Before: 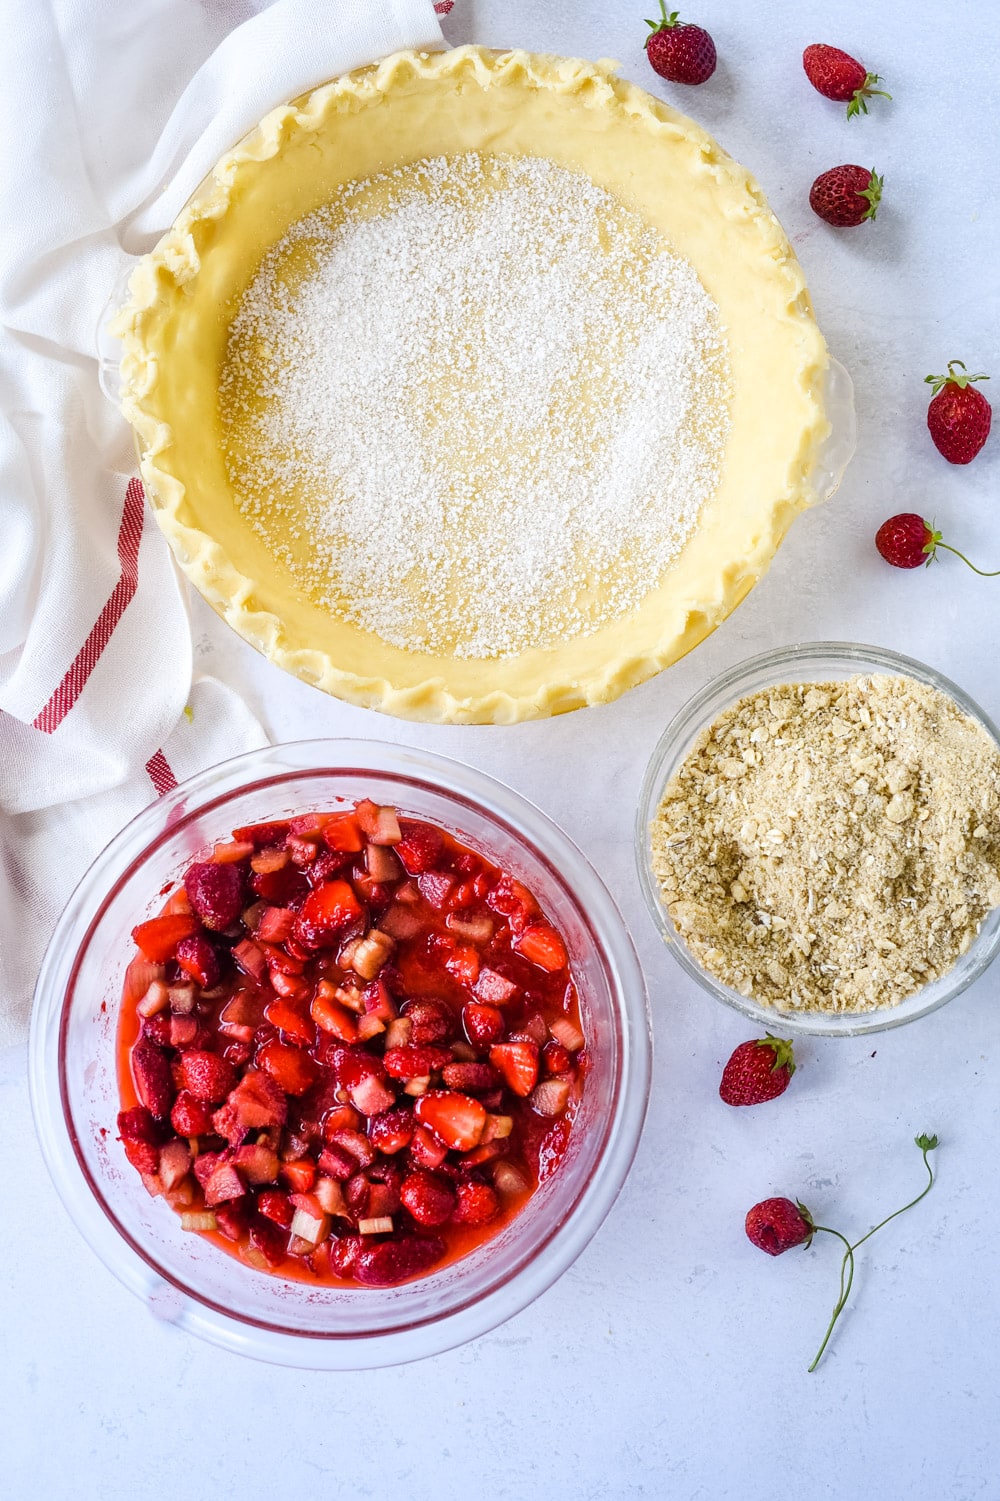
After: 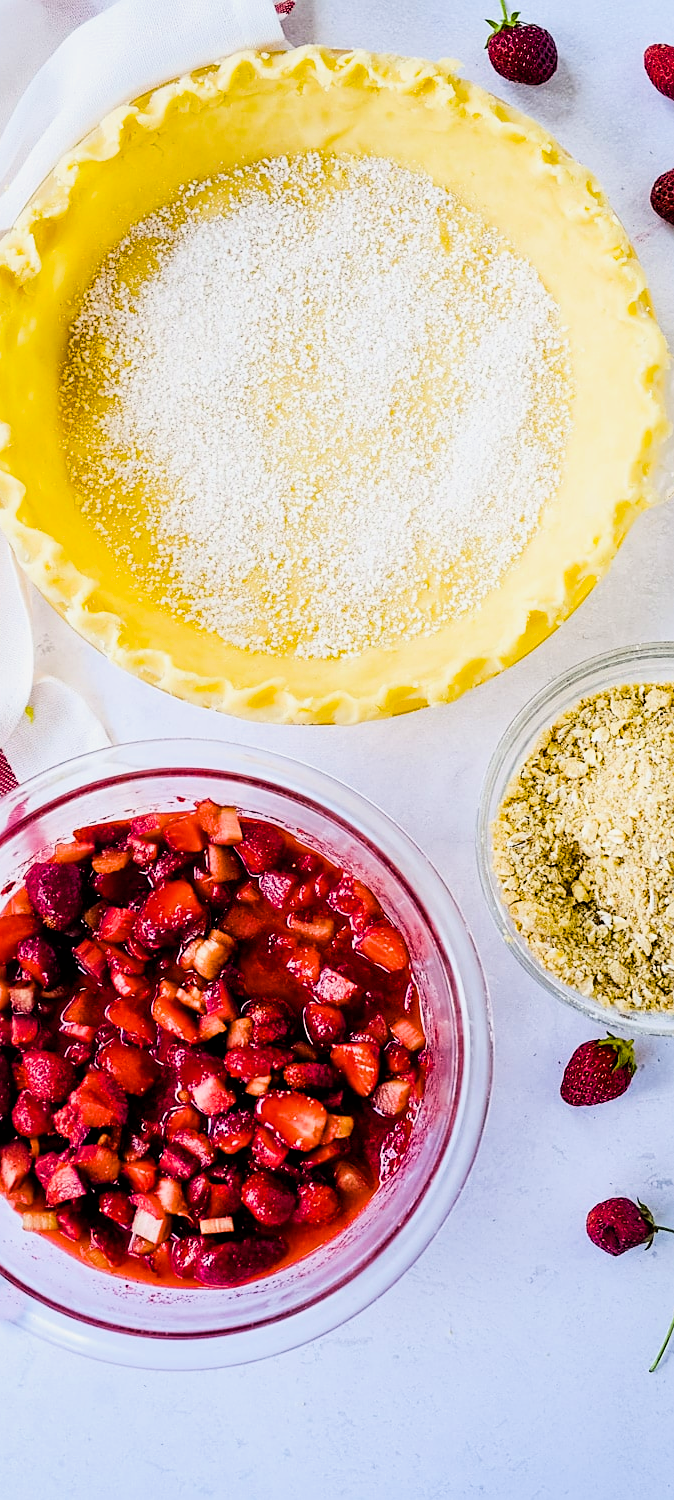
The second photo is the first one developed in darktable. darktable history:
crop and rotate: left 15.987%, right 16.601%
sharpen: amount 0.463
filmic rgb: black relative exposure -5.15 EV, white relative exposure 4 EV, hardness 2.88, contrast 1.188
color balance rgb: power › hue 310.17°, perceptual saturation grading › global saturation 30.756%, perceptual brilliance grading › highlights 16.217%, perceptual brilliance grading › mid-tones 6.053%, perceptual brilliance grading › shadows -15.635%, global vibrance 25.424%
